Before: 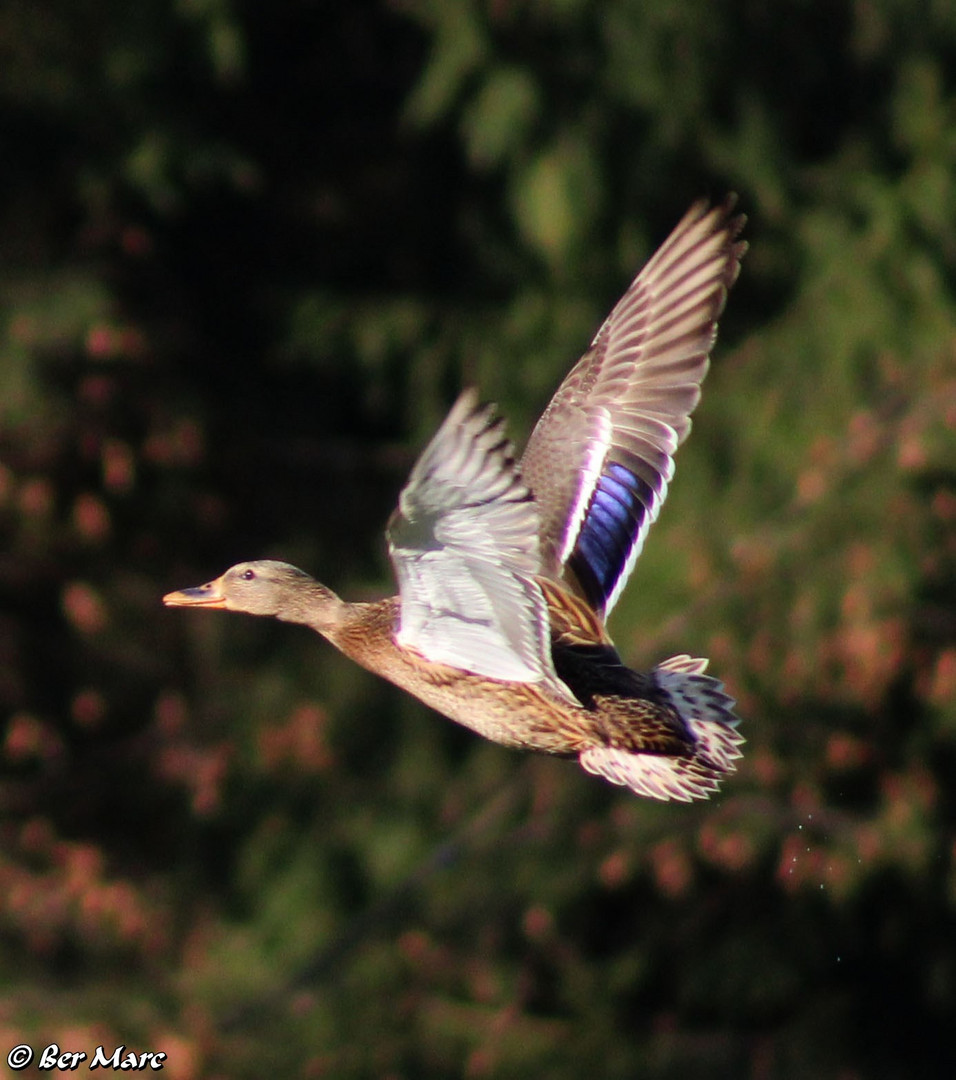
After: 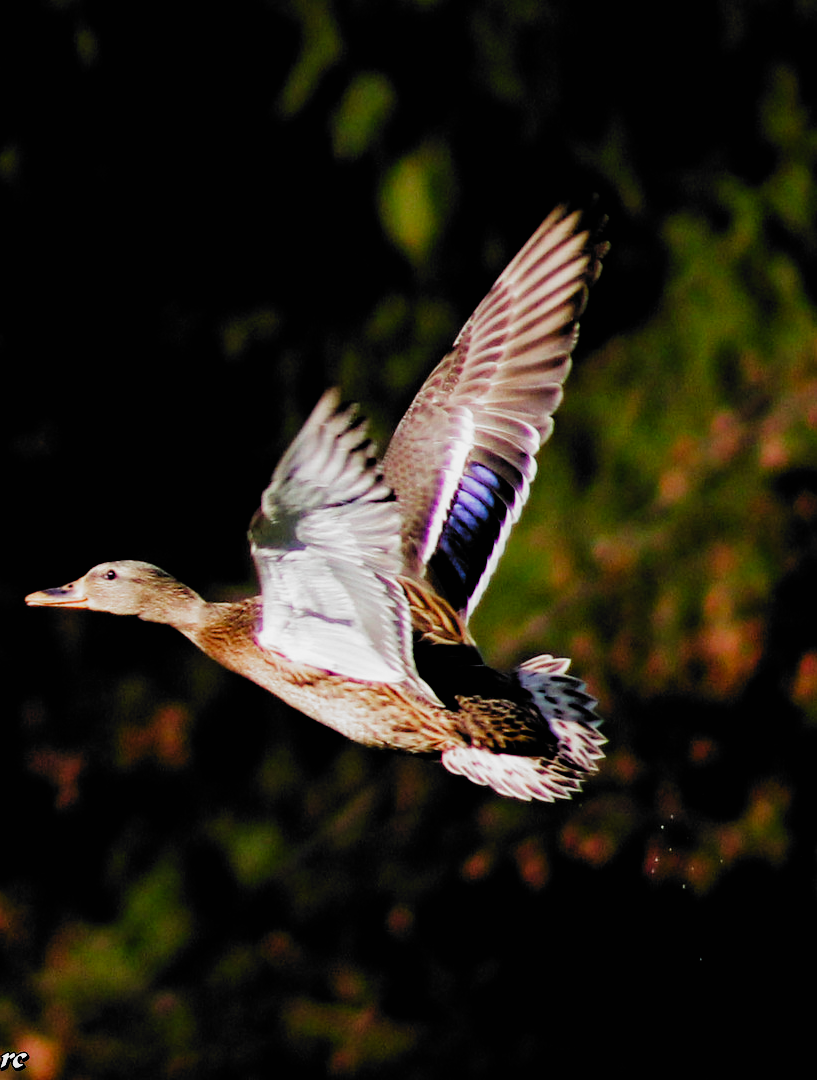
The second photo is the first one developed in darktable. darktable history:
filmic rgb: black relative exposure -5.08 EV, white relative exposure 3.97 EV, hardness 2.89, contrast 1.412, highlights saturation mix -31.07%, add noise in highlights 0, preserve chrominance no, color science v3 (2019), use custom middle-gray values true, contrast in highlights soft
haze removal: compatibility mode true, adaptive false
crop and rotate: left 14.515%
